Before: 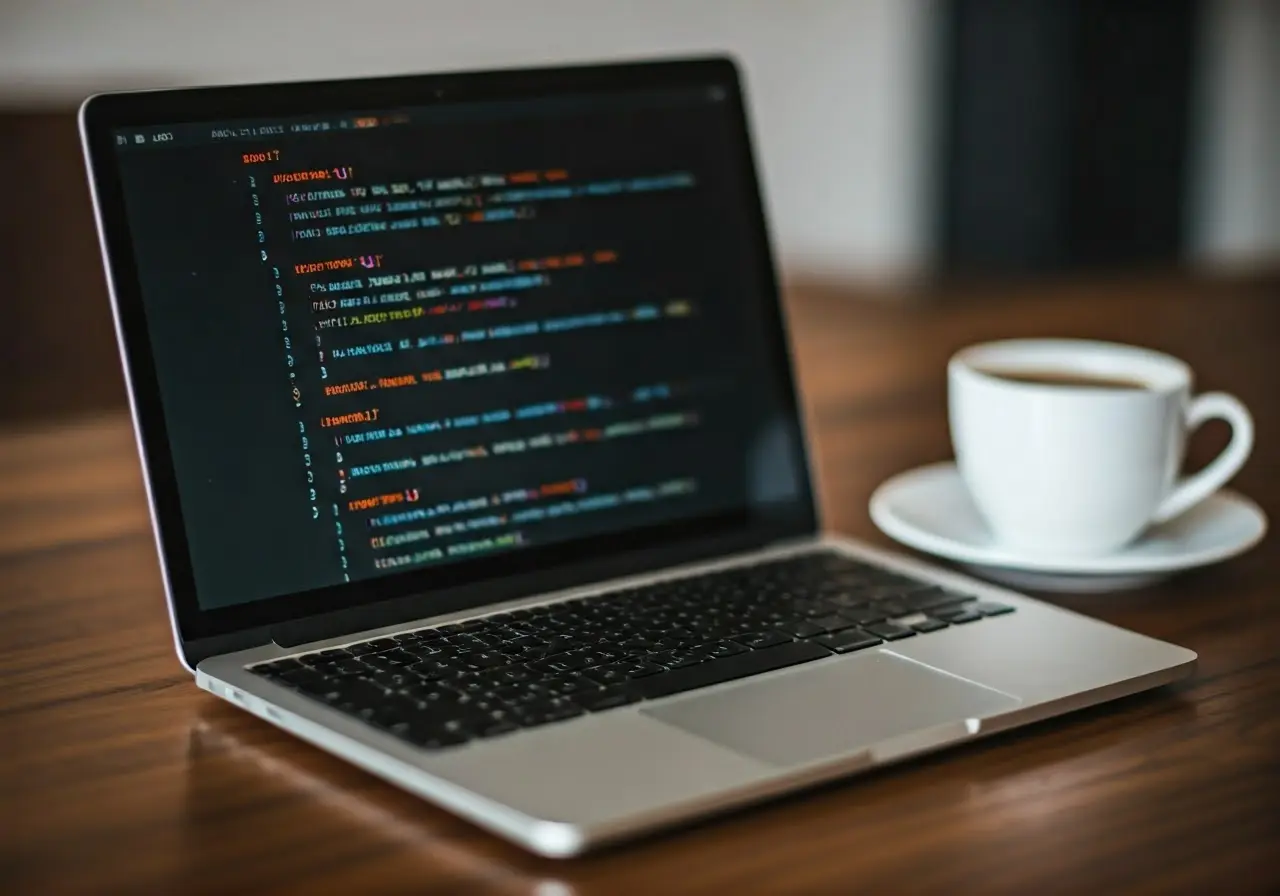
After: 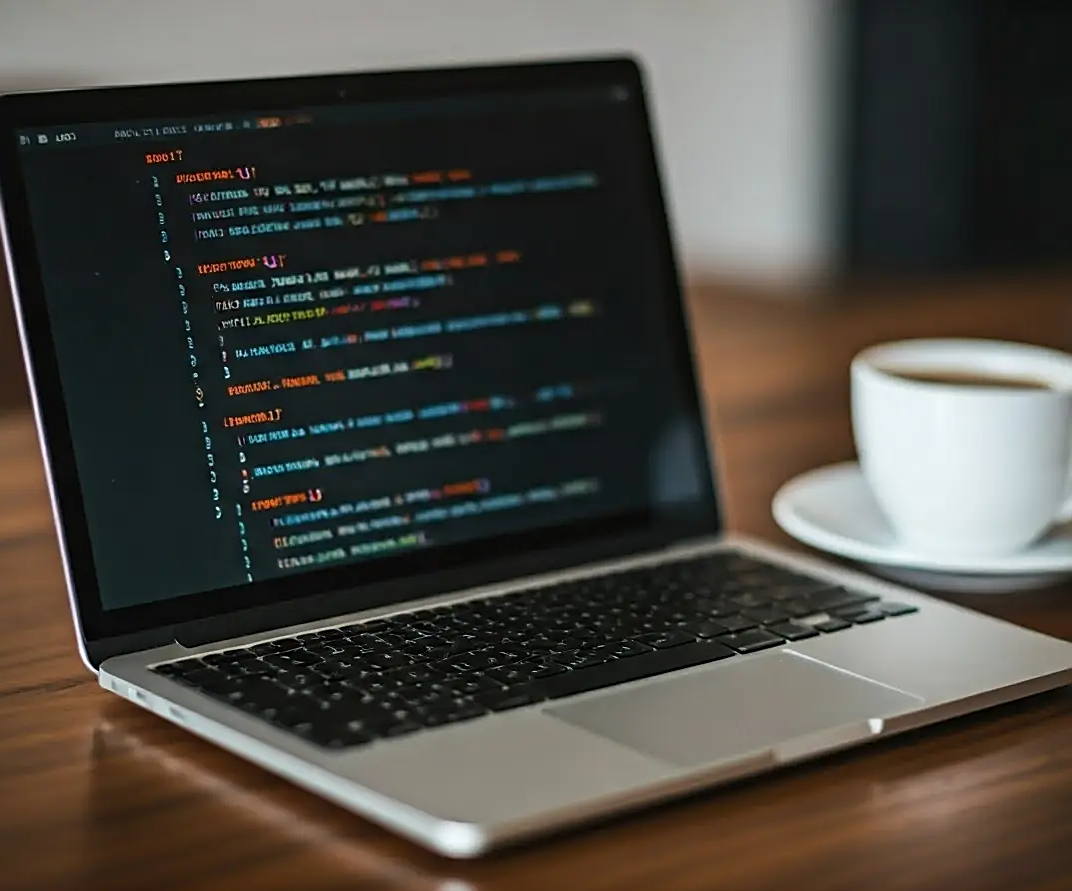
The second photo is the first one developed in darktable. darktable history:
crop: left 7.598%, right 7.873%
sharpen: on, module defaults
